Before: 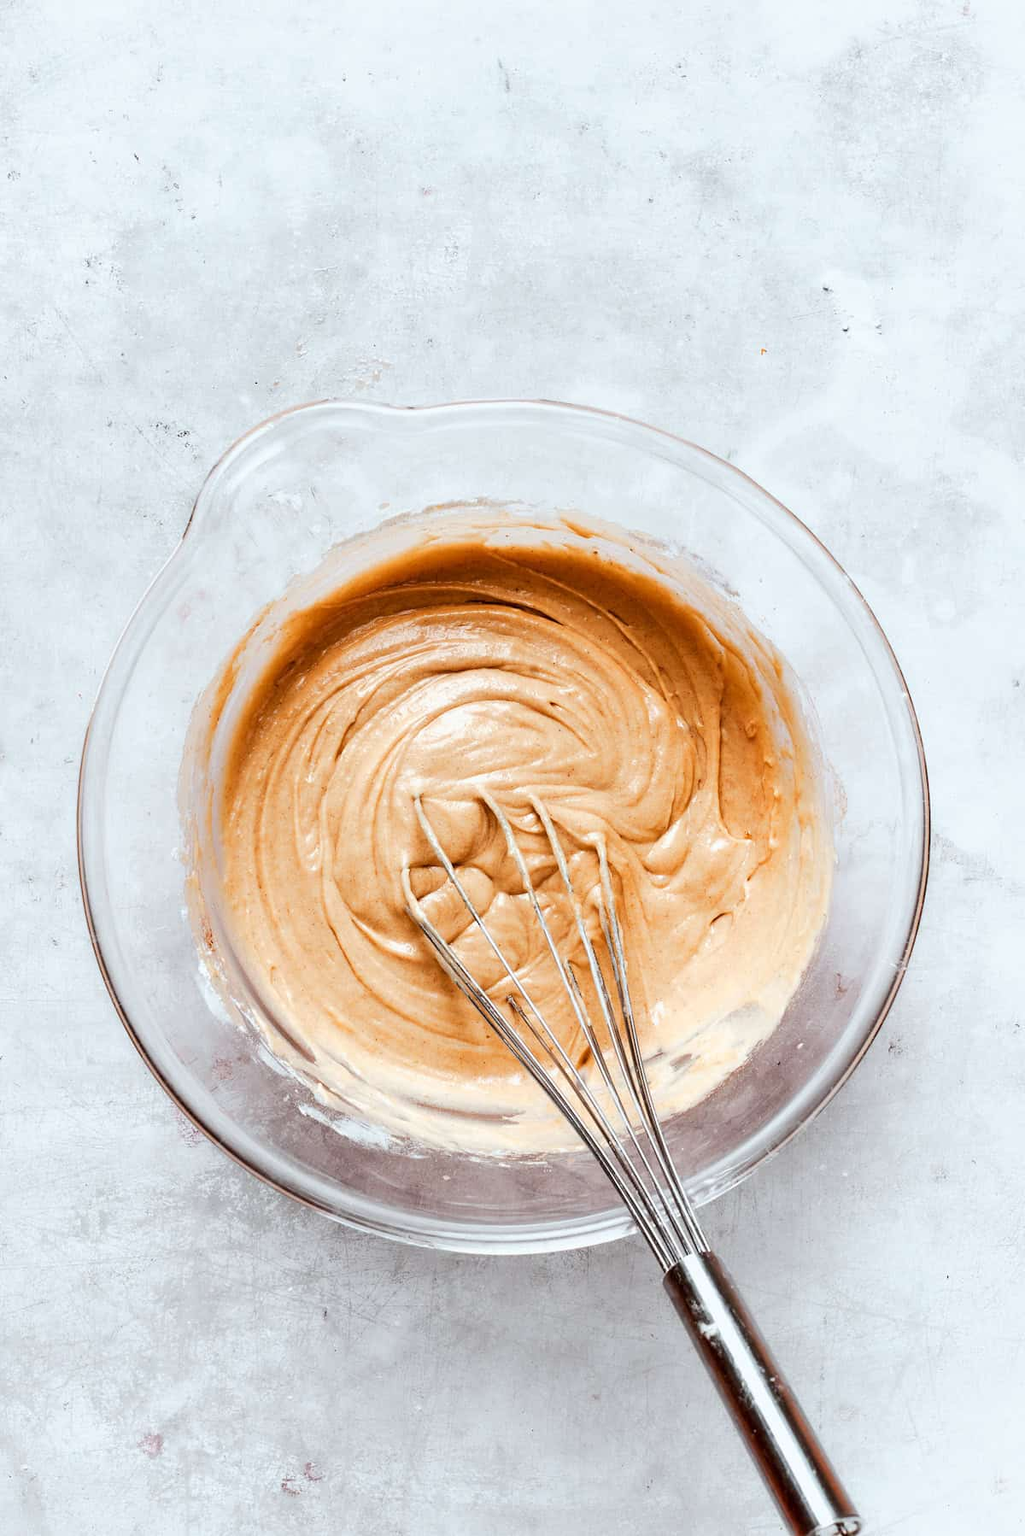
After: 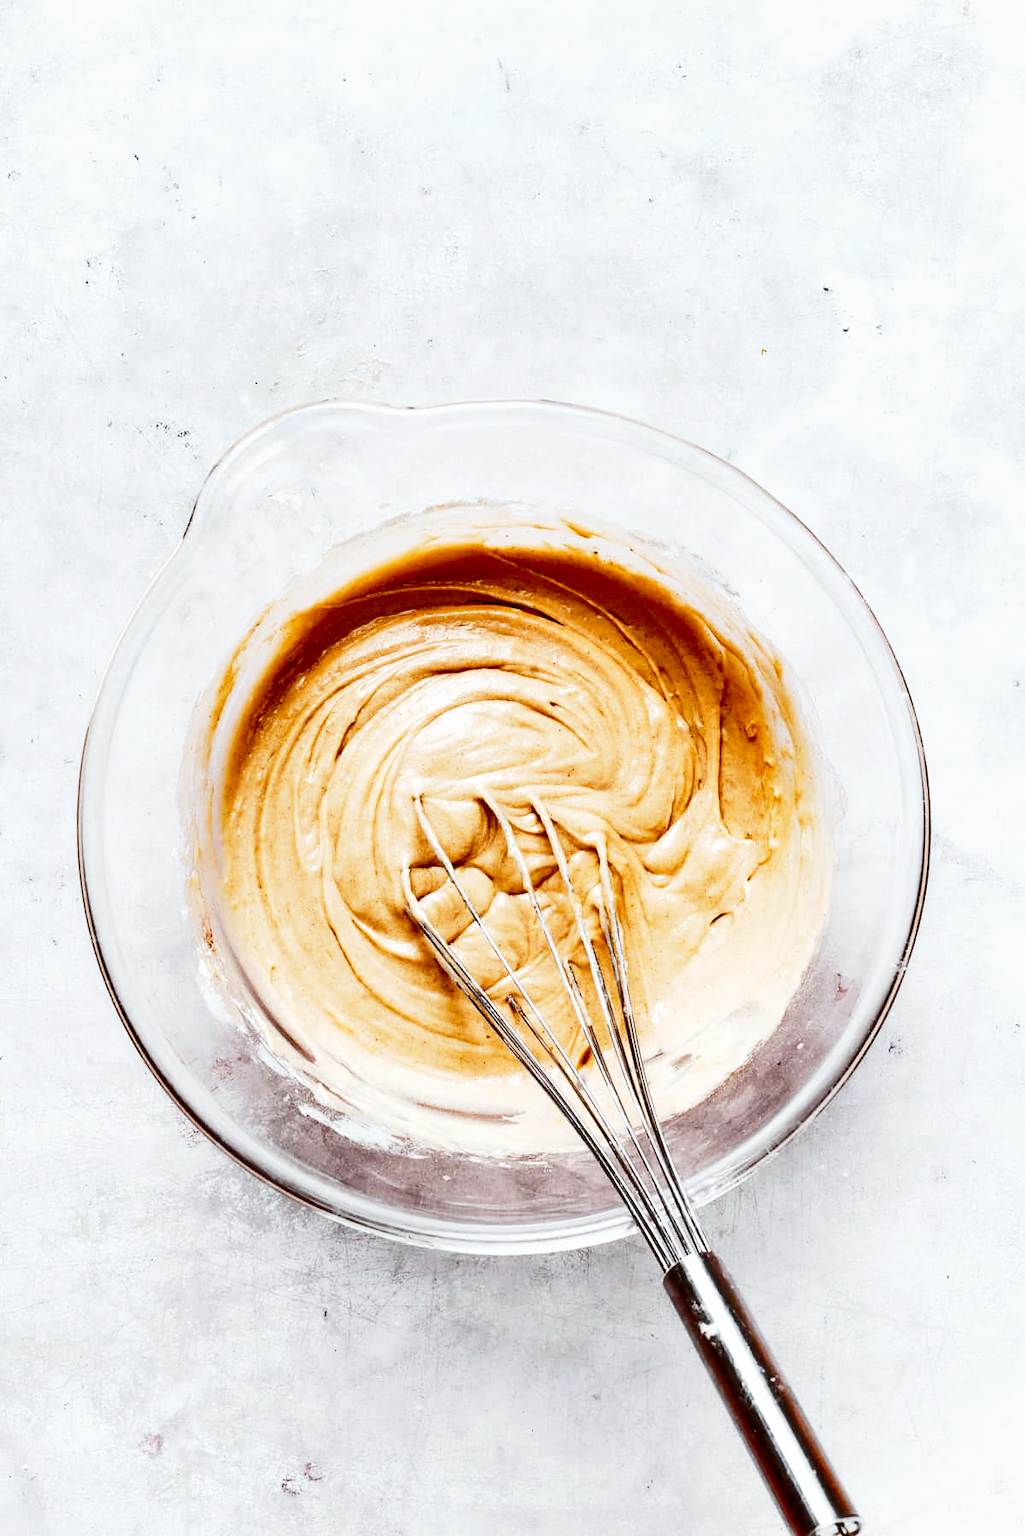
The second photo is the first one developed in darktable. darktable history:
shadows and highlights: soften with gaussian
base curve: curves: ch0 [(0, 0) (0.028, 0.03) (0.121, 0.232) (0.46, 0.748) (0.859, 0.968) (1, 1)], preserve colors none
